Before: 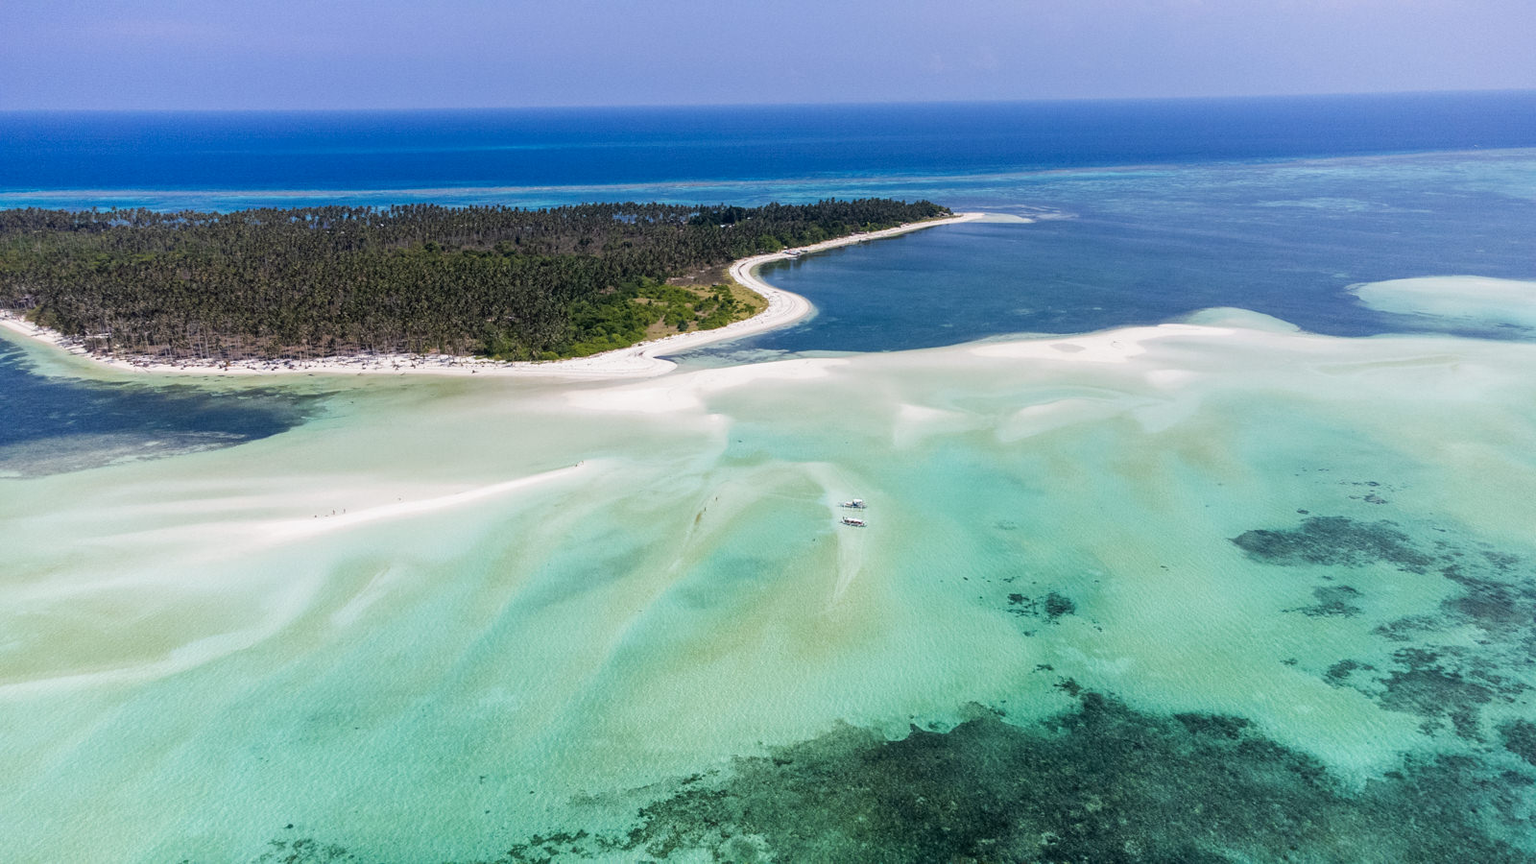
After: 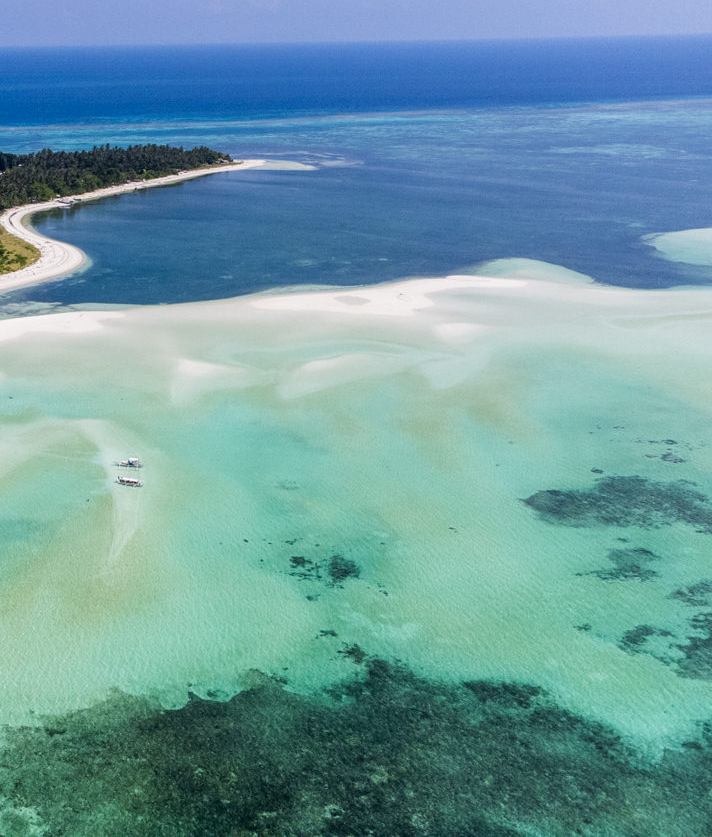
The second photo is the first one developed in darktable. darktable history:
crop: left 47.551%, top 6.933%, right 7.915%
